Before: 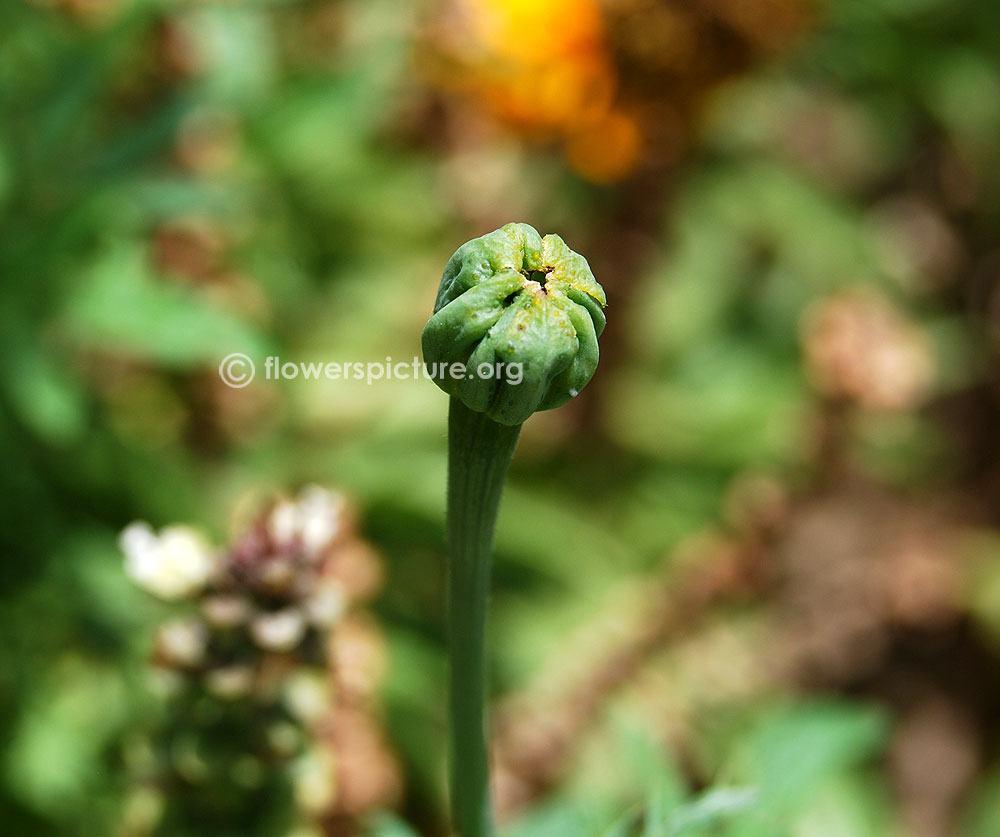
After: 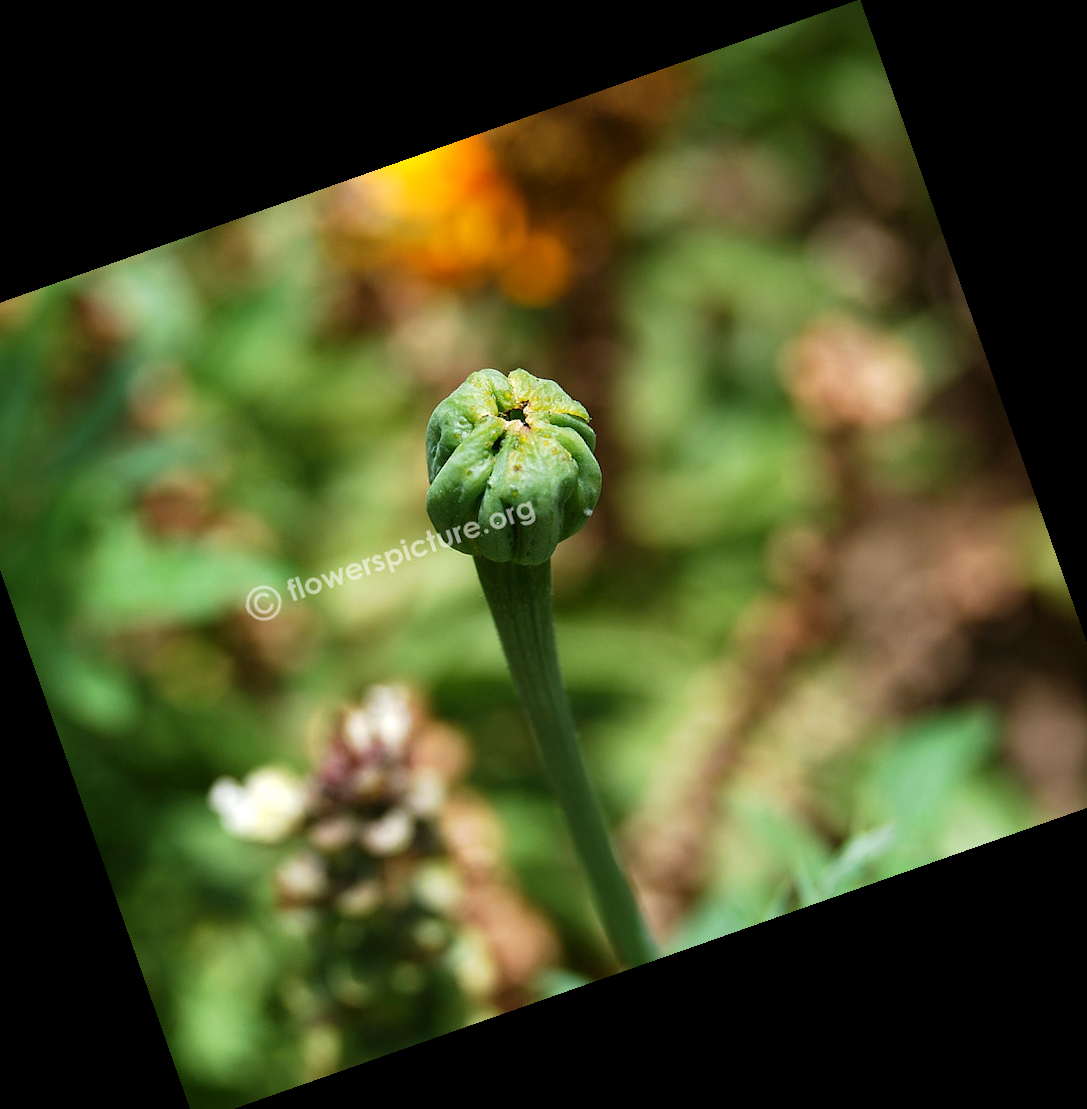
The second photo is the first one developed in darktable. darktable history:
crop and rotate: angle 19.43°, left 6.812%, right 4.125%, bottom 1.087%
exposure: compensate highlight preservation false
